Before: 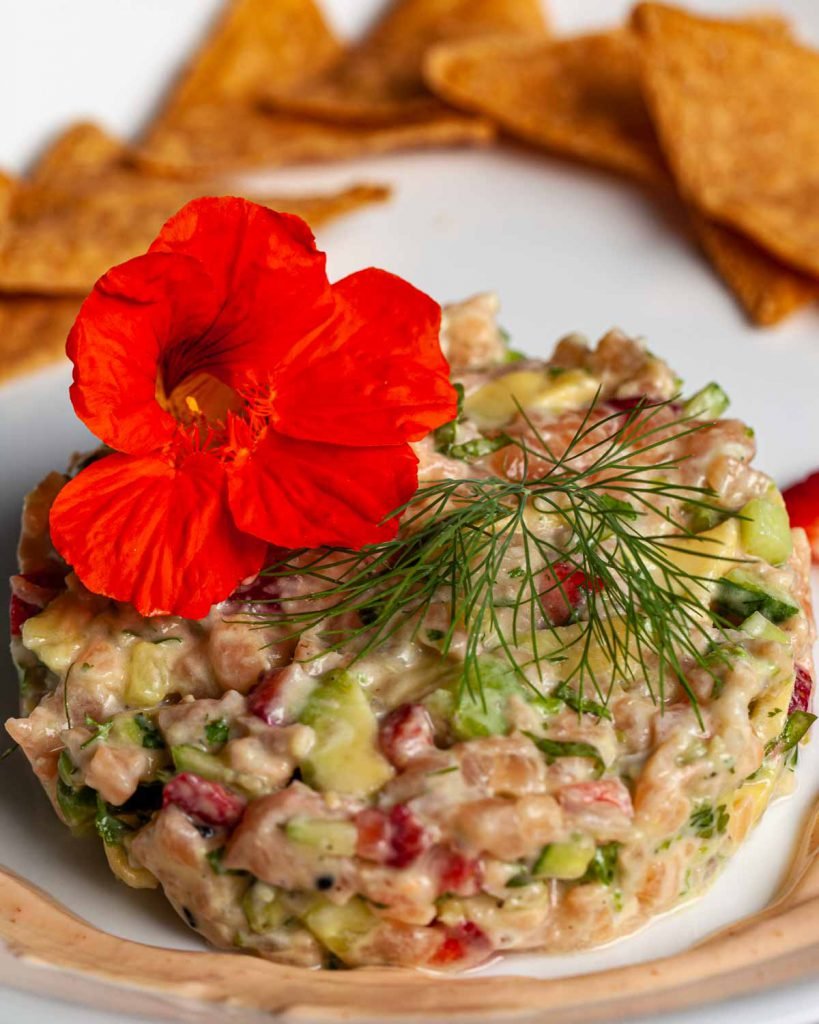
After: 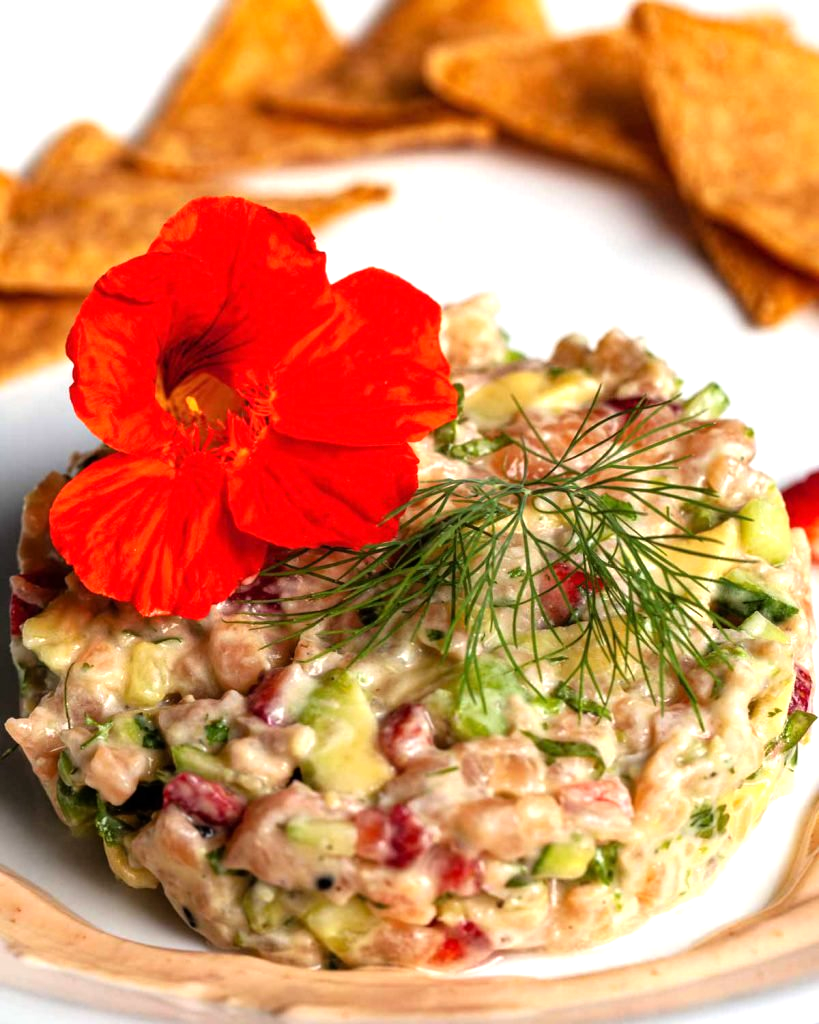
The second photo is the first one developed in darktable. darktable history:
tone equalizer: -8 EV -0.711 EV, -7 EV -0.731 EV, -6 EV -0.635 EV, -5 EV -0.424 EV, -3 EV 0.388 EV, -2 EV 0.6 EV, -1 EV 0.683 EV, +0 EV 0.754 EV
